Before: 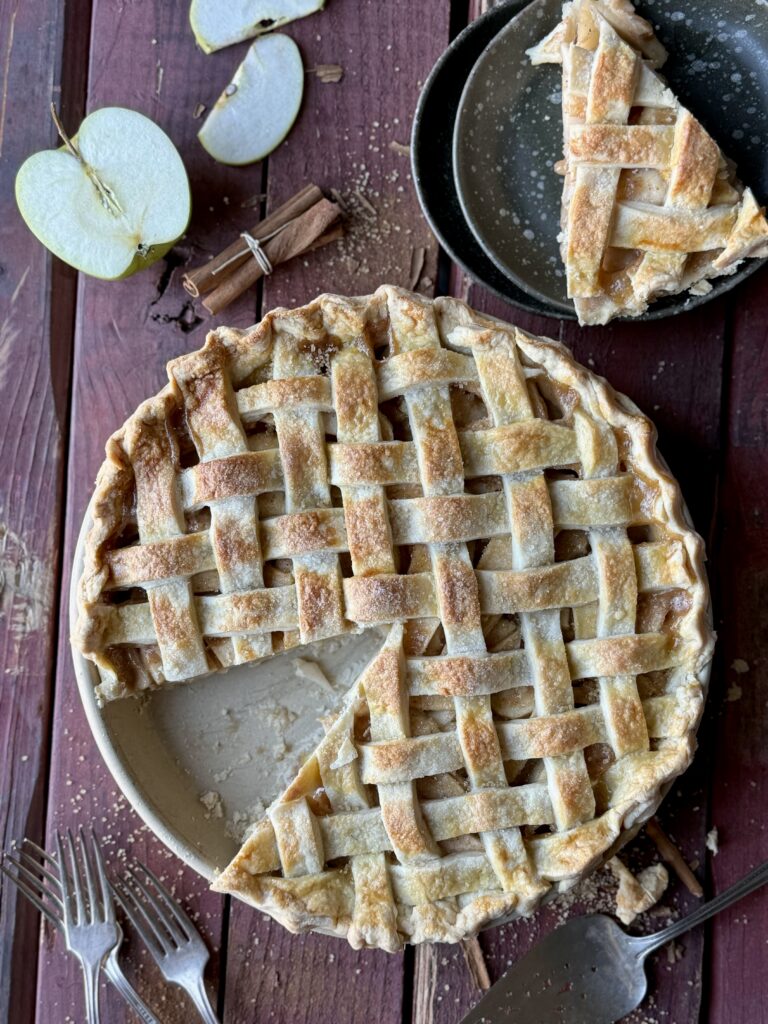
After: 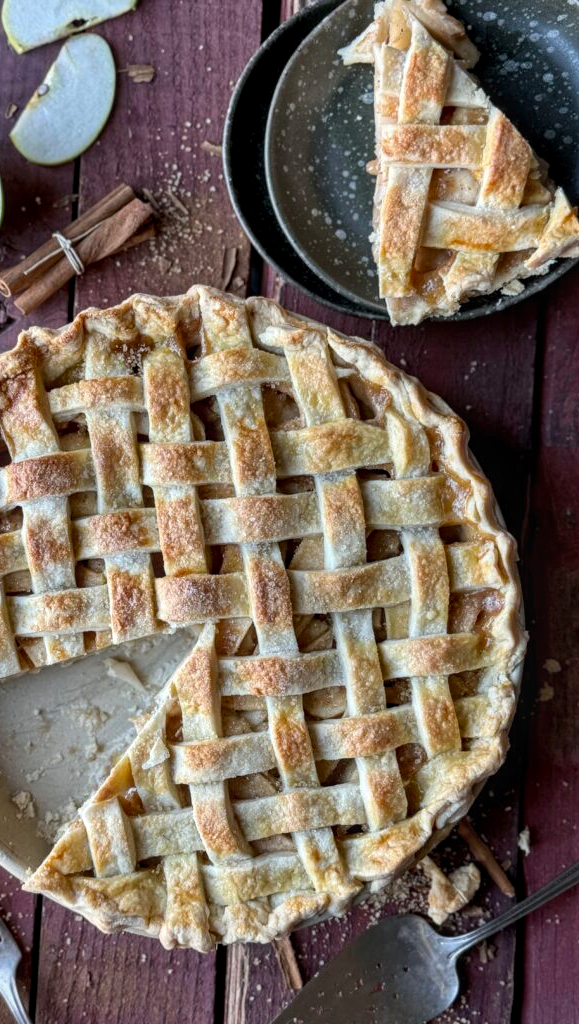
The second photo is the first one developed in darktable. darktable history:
local contrast: on, module defaults
crop and rotate: left 24.6%
fill light: on, module defaults
